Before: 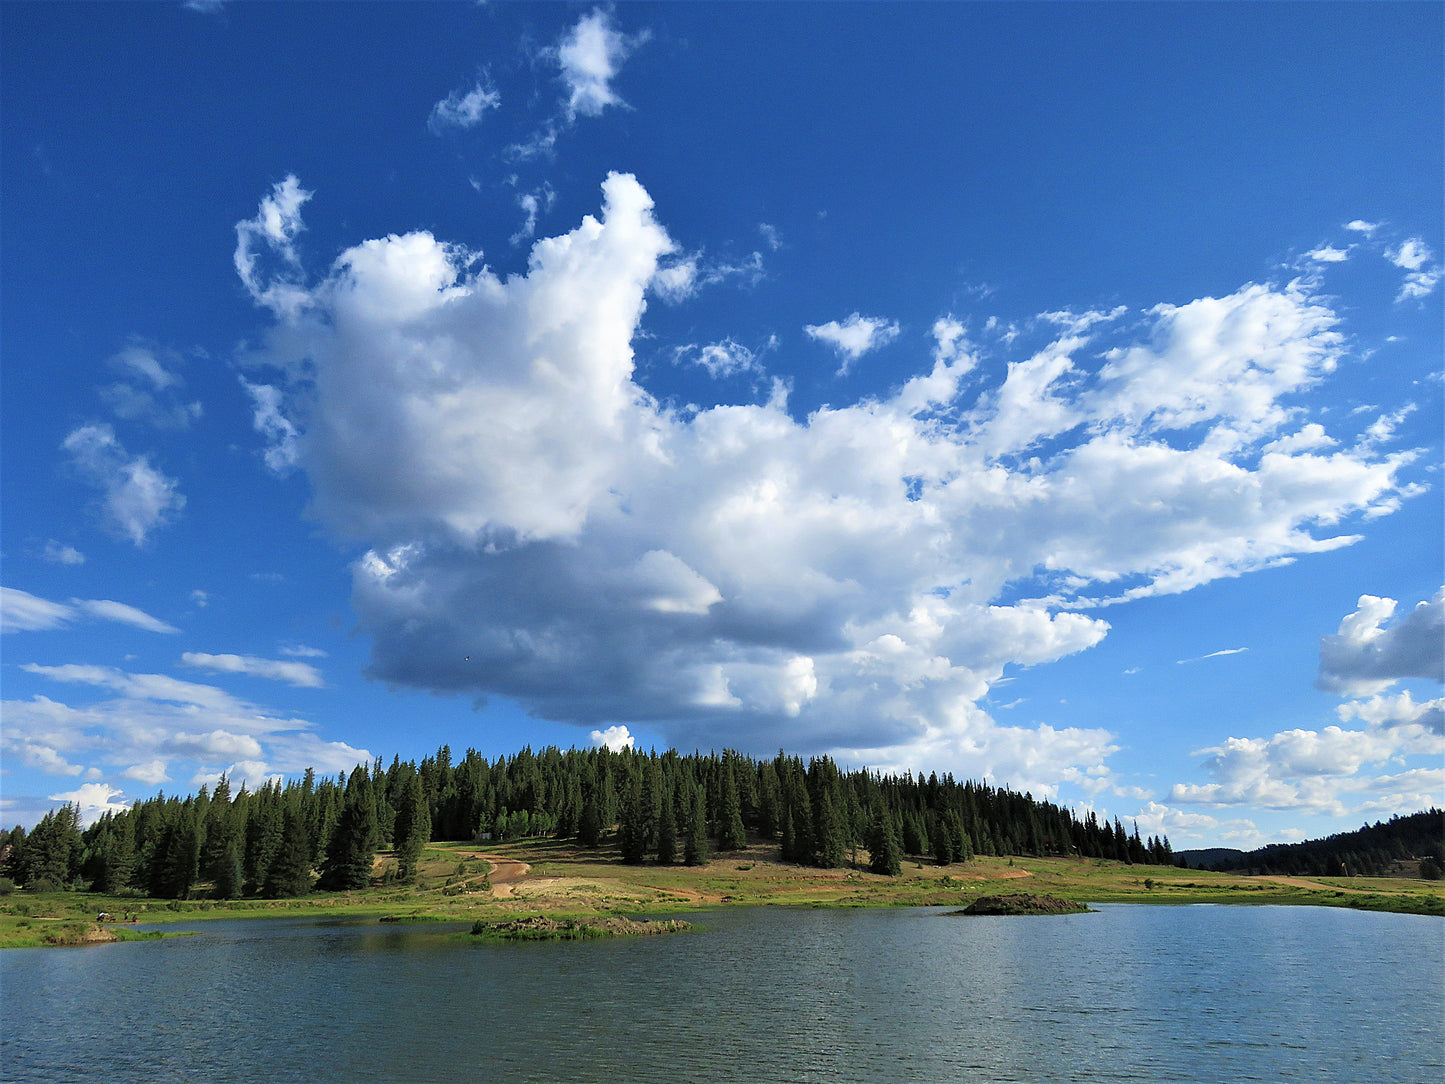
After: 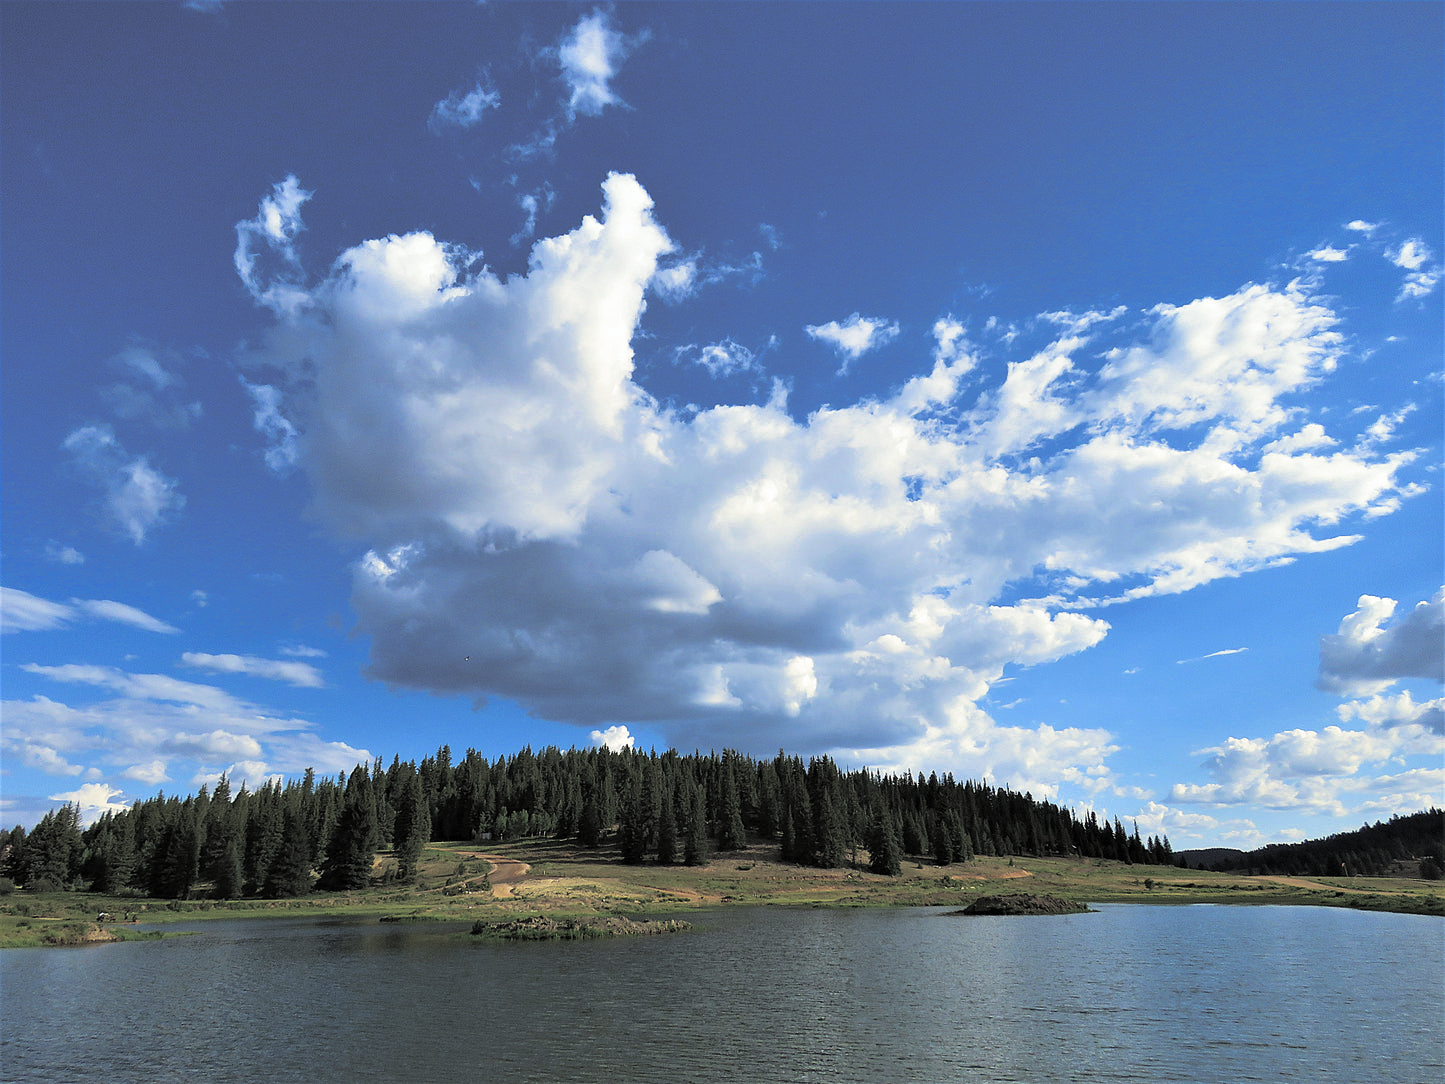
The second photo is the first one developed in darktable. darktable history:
split-toning: shadows › hue 43.2°, shadows › saturation 0, highlights › hue 50.4°, highlights › saturation 1
white balance: red 0.988, blue 1.017
